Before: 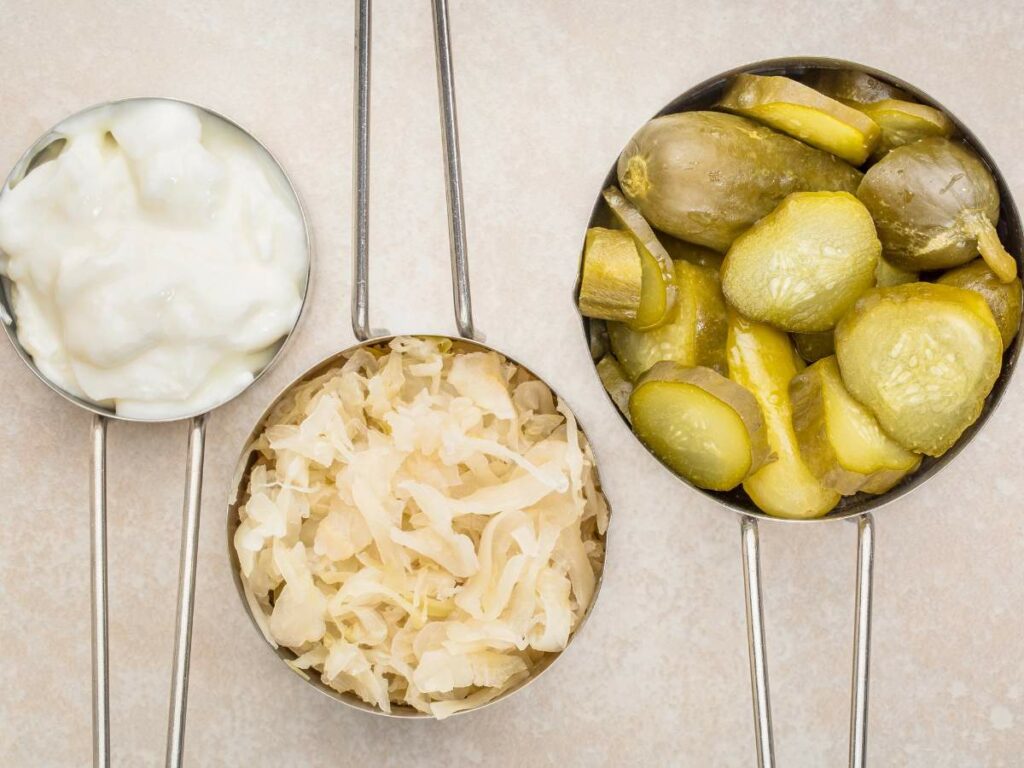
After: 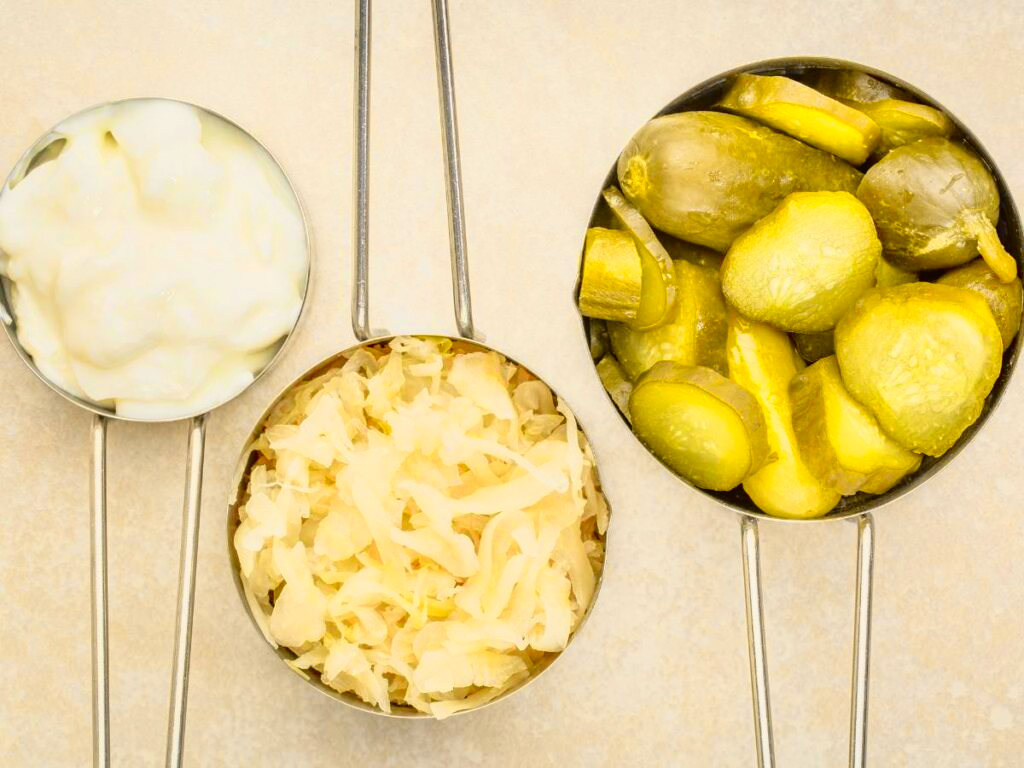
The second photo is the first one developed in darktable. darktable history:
color zones: curves: ch0 [(0, 0.613) (0.01, 0.613) (0.245, 0.448) (0.498, 0.529) (0.642, 0.665) (0.879, 0.777) (0.99, 0.613)]; ch1 [(0, 0) (0.143, 0) (0.286, 0) (0.429, 0) (0.571, 0) (0.714, 0) (0.857, 0)], mix -138.01%
tone curve: curves: ch0 [(0, 0.021) (0.049, 0.044) (0.152, 0.14) (0.328, 0.377) (0.473, 0.543) (0.641, 0.705) (0.85, 0.894) (1, 0.969)]; ch1 [(0, 0) (0.302, 0.331) (0.433, 0.432) (0.472, 0.47) (0.502, 0.503) (0.527, 0.521) (0.564, 0.58) (0.614, 0.626) (0.677, 0.701) (0.859, 0.885) (1, 1)]; ch2 [(0, 0) (0.33, 0.301) (0.447, 0.44) (0.487, 0.496) (0.502, 0.516) (0.535, 0.563) (0.565, 0.593) (0.608, 0.638) (1, 1)], color space Lab, independent channels, preserve colors none
